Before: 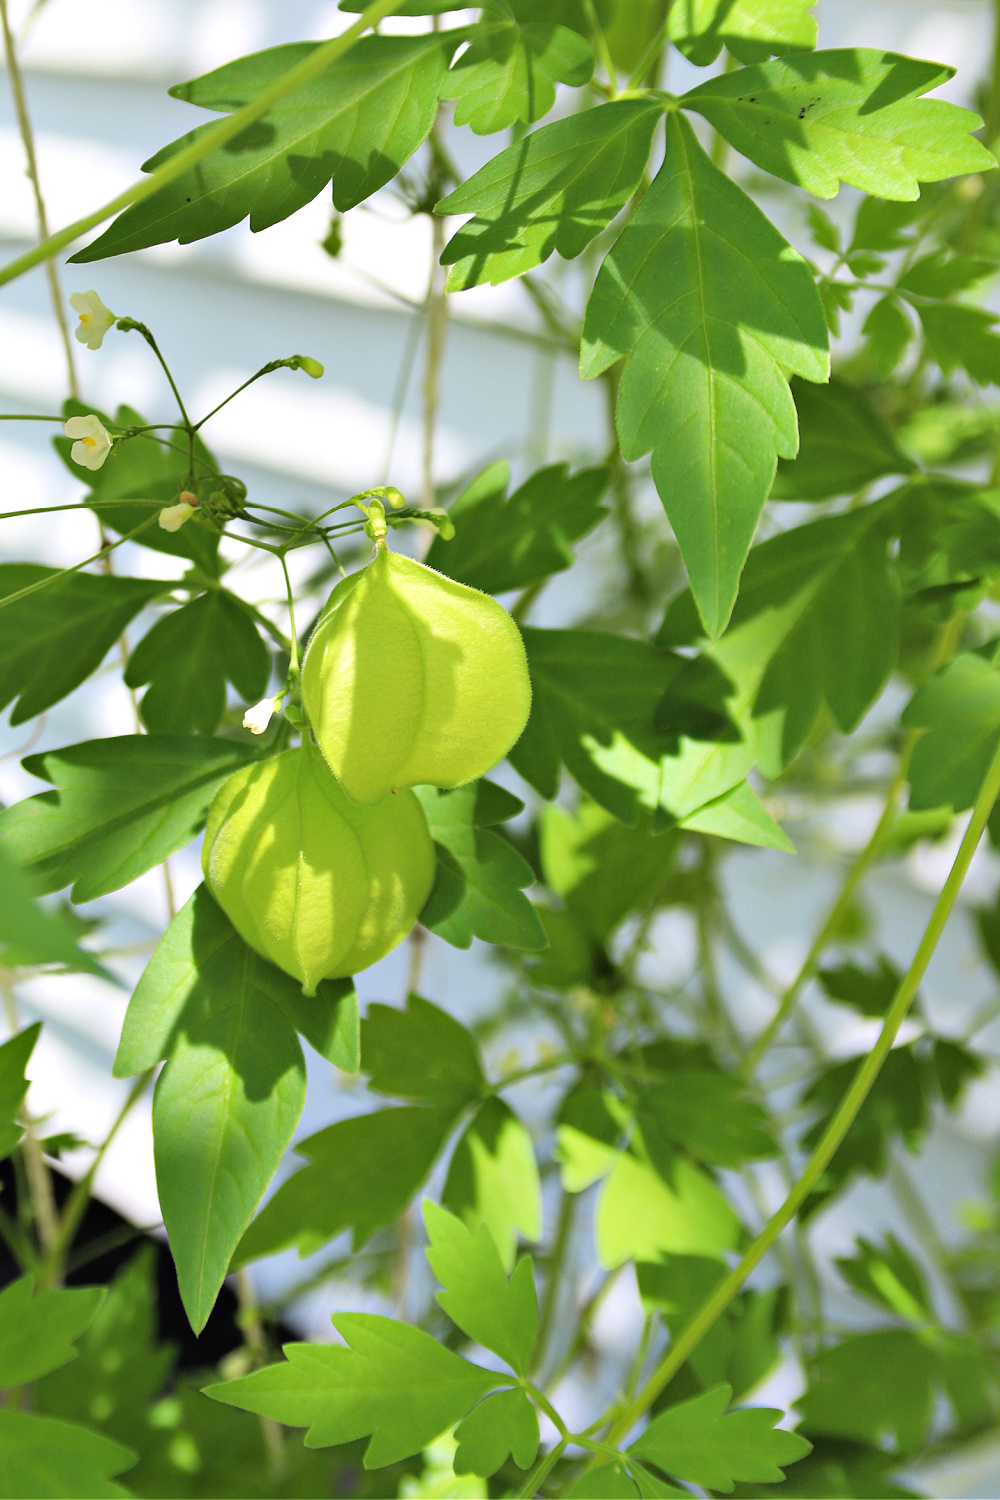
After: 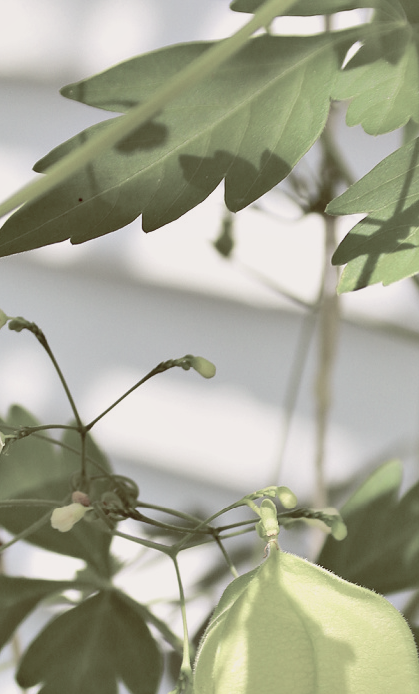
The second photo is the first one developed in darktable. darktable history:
crop and rotate: left 10.817%, top 0.062%, right 47.194%, bottom 53.626%
shadows and highlights: shadows -88.03, highlights -35.45, shadows color adjustment 99.15%, highlights color adjustment 0%, soften with gaussian
color balance rgb: shadows lift › luminance 1%, shadows lift › chroma 0.2%, shadows lift › hue 20°, power › luminance 1%, power › chroma 0.4%, power › hue 34°, highlights gain › luminance 0.8%, highlights gain › chroma 0.4%, highlights gain › hue 44°, global offset › chroma 0.4%, global offset › hue 34°, white fulcrum 0.08 EV, linear chroma grading › shadows -7%, linear chroma grading › highlights -7%, linear chroma grading › global chroma -10%, linear chroma grading › mid-tones -8%, perceptual saturation grading › global saturation -28%, perceptual saturation grading › highlights -20%, perceptual saturation grading › mid-tones -24%, perceptual saturation grading › shadows -24%, perceptual brilliance grading › global brilliance -1%, perceptual brilliance grading › highlights -1%, perceptual brilliance grading › mid-tones -1%, perceptual brilliance grading › shadows -1%, global vibrance -17%, contrast -6%
